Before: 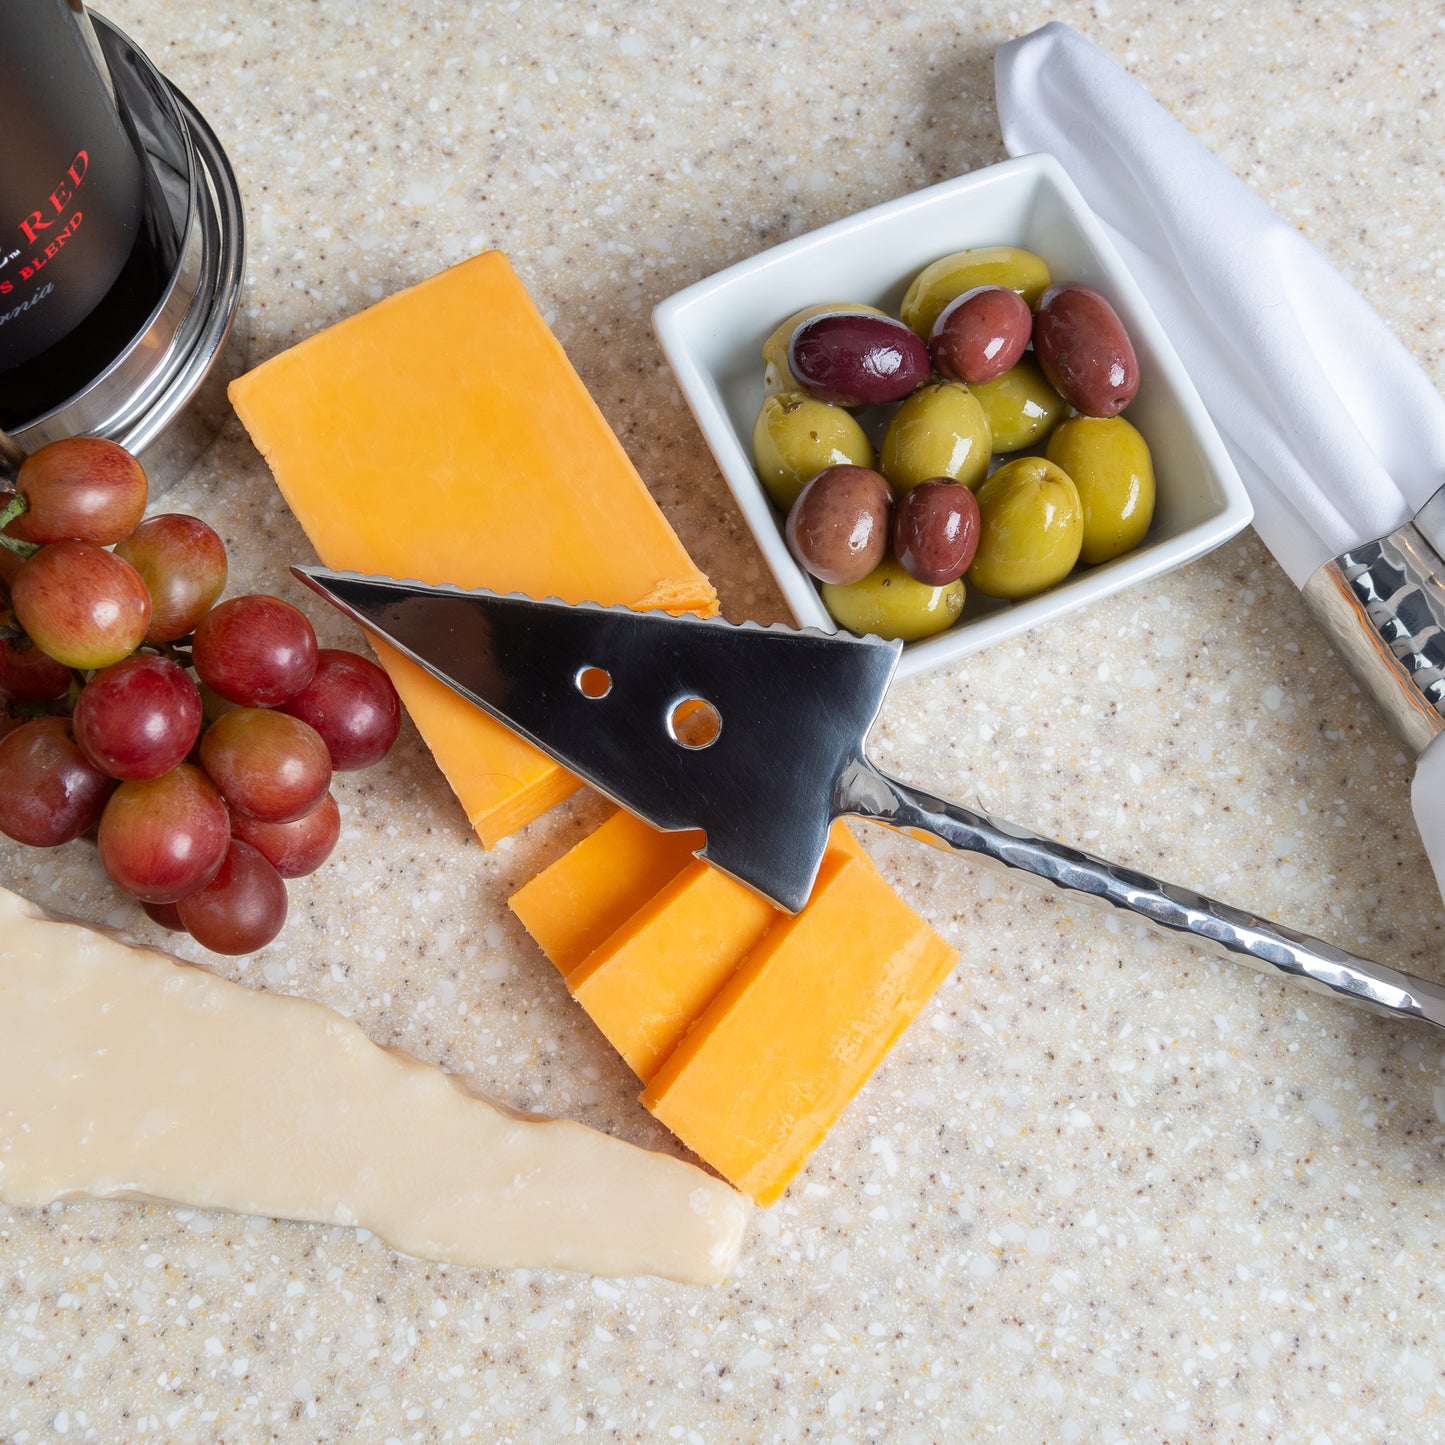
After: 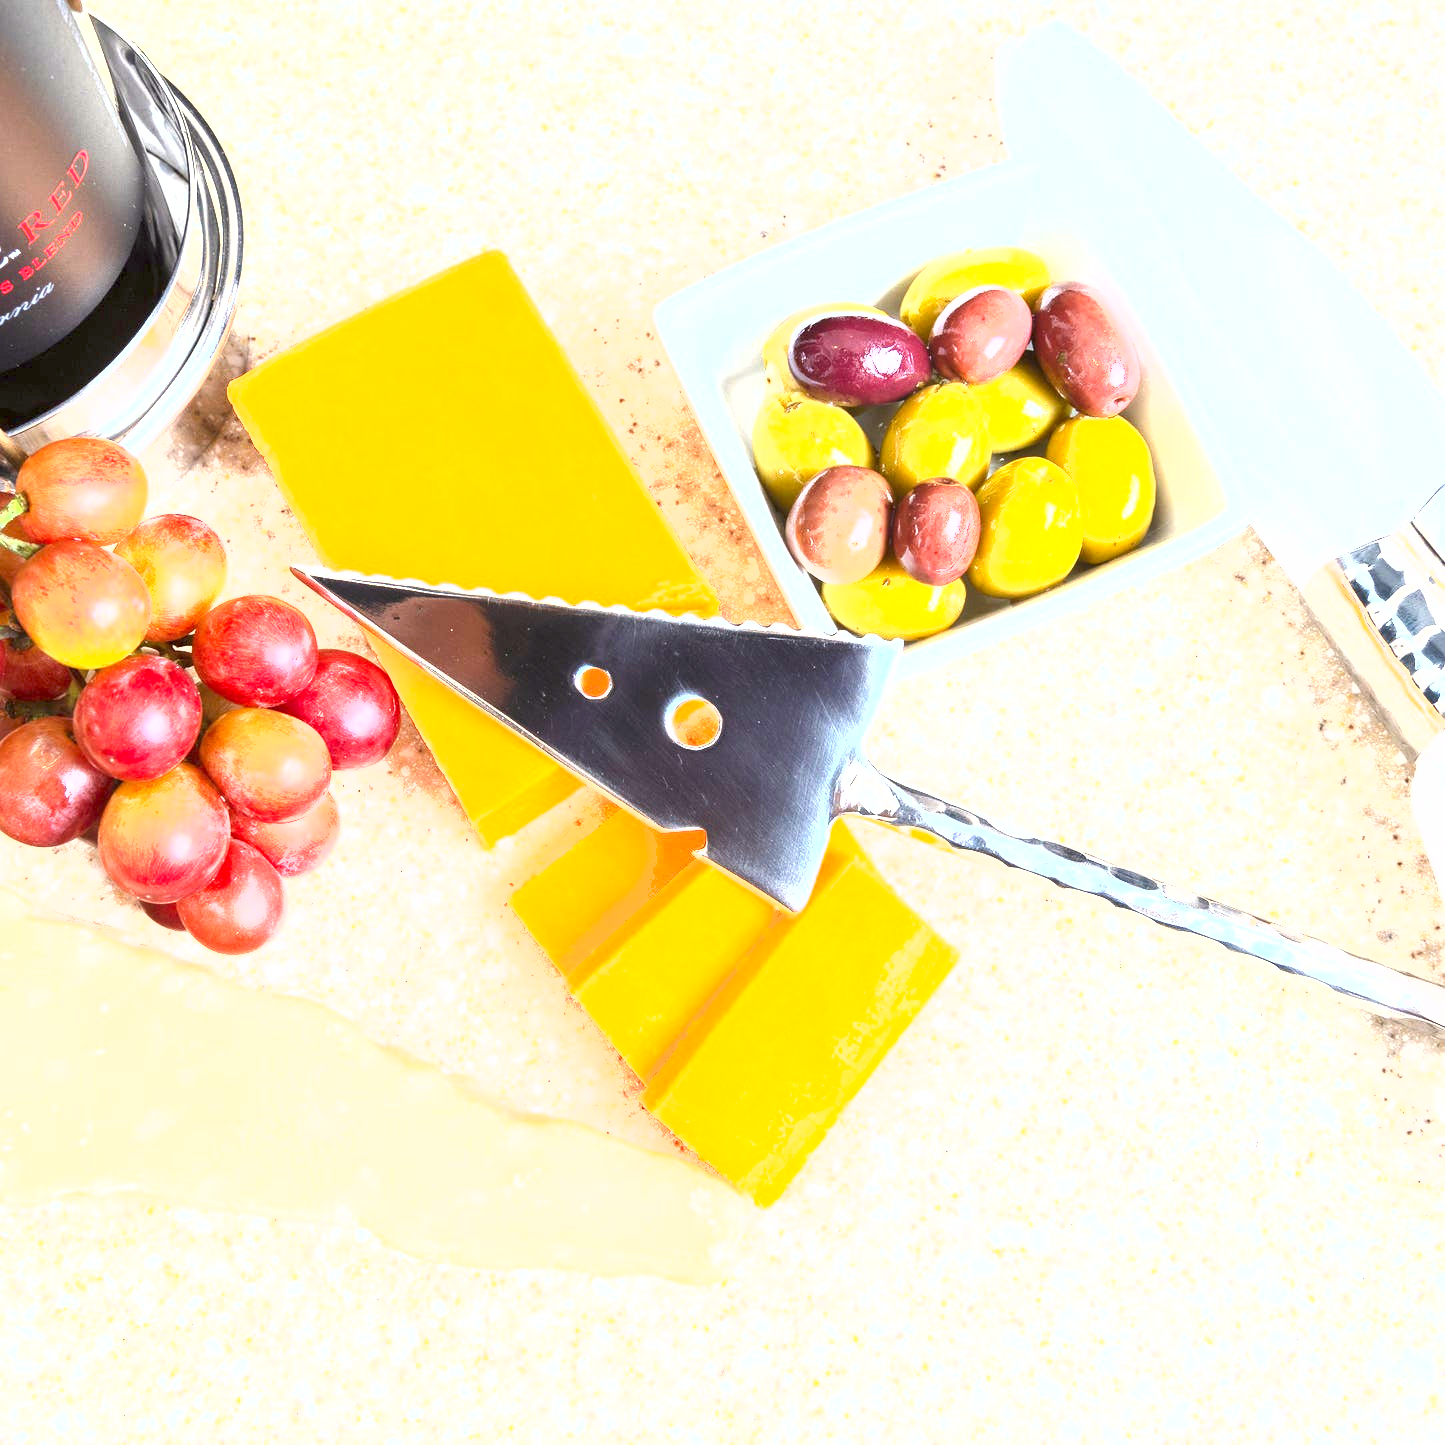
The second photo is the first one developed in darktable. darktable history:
shadows and highlights: shadows 76.9, highlights -26.52, soften with gaussian
exposure: exposure 2.938 EV, compensate highlight preservation false
tone equalizer: on, module defaults
